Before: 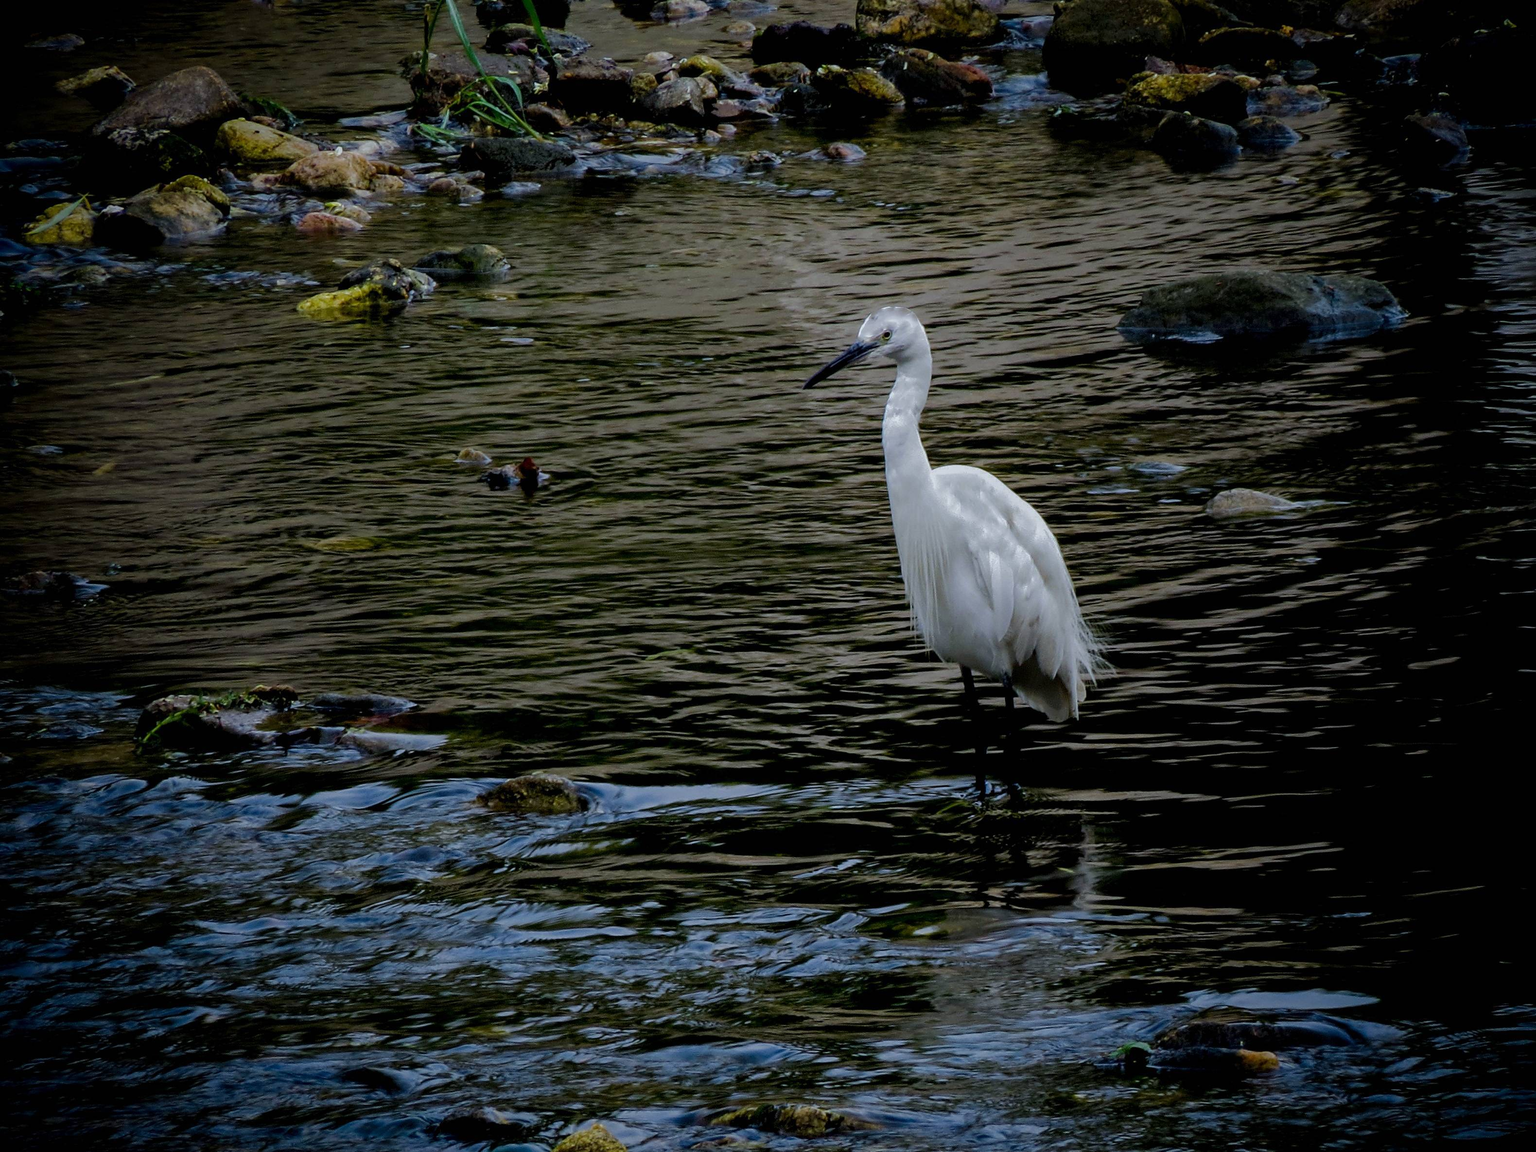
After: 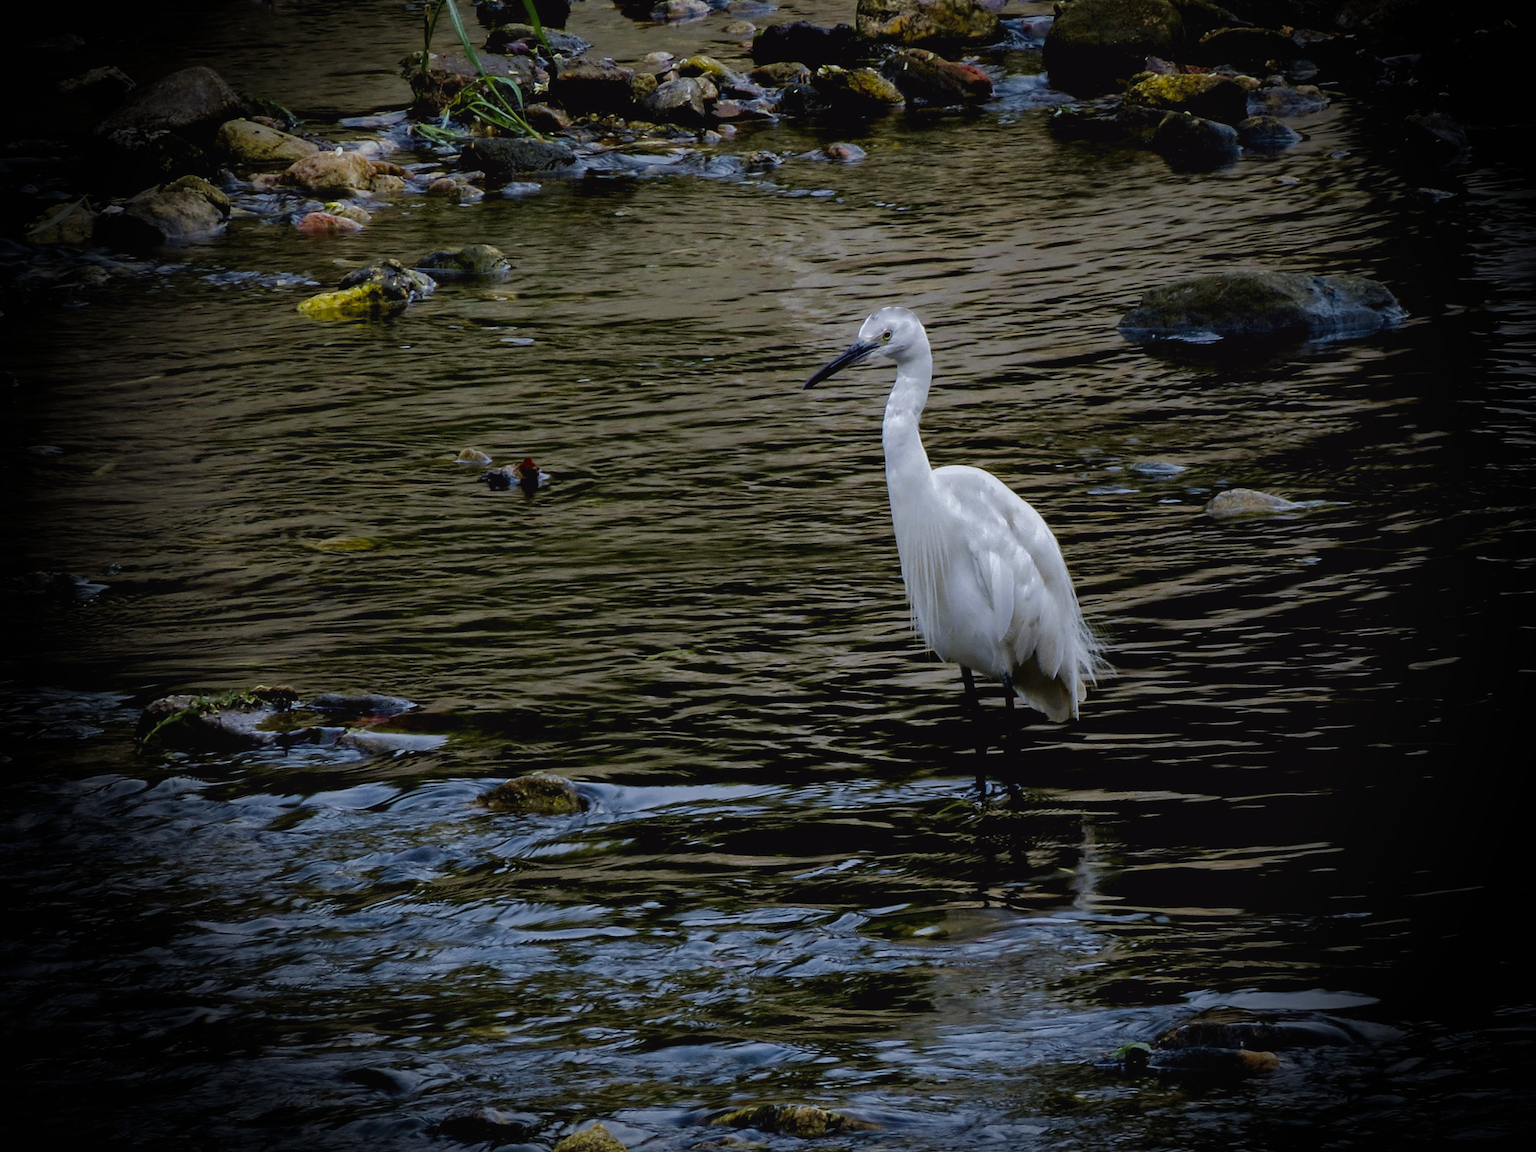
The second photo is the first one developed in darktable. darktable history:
vignetting: fall-off start 76.42%, fall-off radius 27.36%, brightness -0.872, center (0.037, -0.09), width/height ratio 0.971
tone curve: curves: ch0 [(0, 0.024) (0.119, 0.146) (0.474, 0.485) (0.718, 0.739) (0.817, 0.839) (1, 0.998)]; ch1 [(0, 0) (0.377, 0.416) (0.439, 0.451) (0.477, 0.485) (0.501, 0.503) (0.538, 0.544) (0.58, 0.613) (0.664, 0.7) (0.783, 0.804) (1, 1)]; ch2 [(0, 0) (0.38, 0.405) (0.463, 0.456) (0.498, 0.497) (0.524, 0.535) (0.578, 0.576) (0.648, 0.665) (1, 1)], color space Lab, independent channels, preserve colors none
